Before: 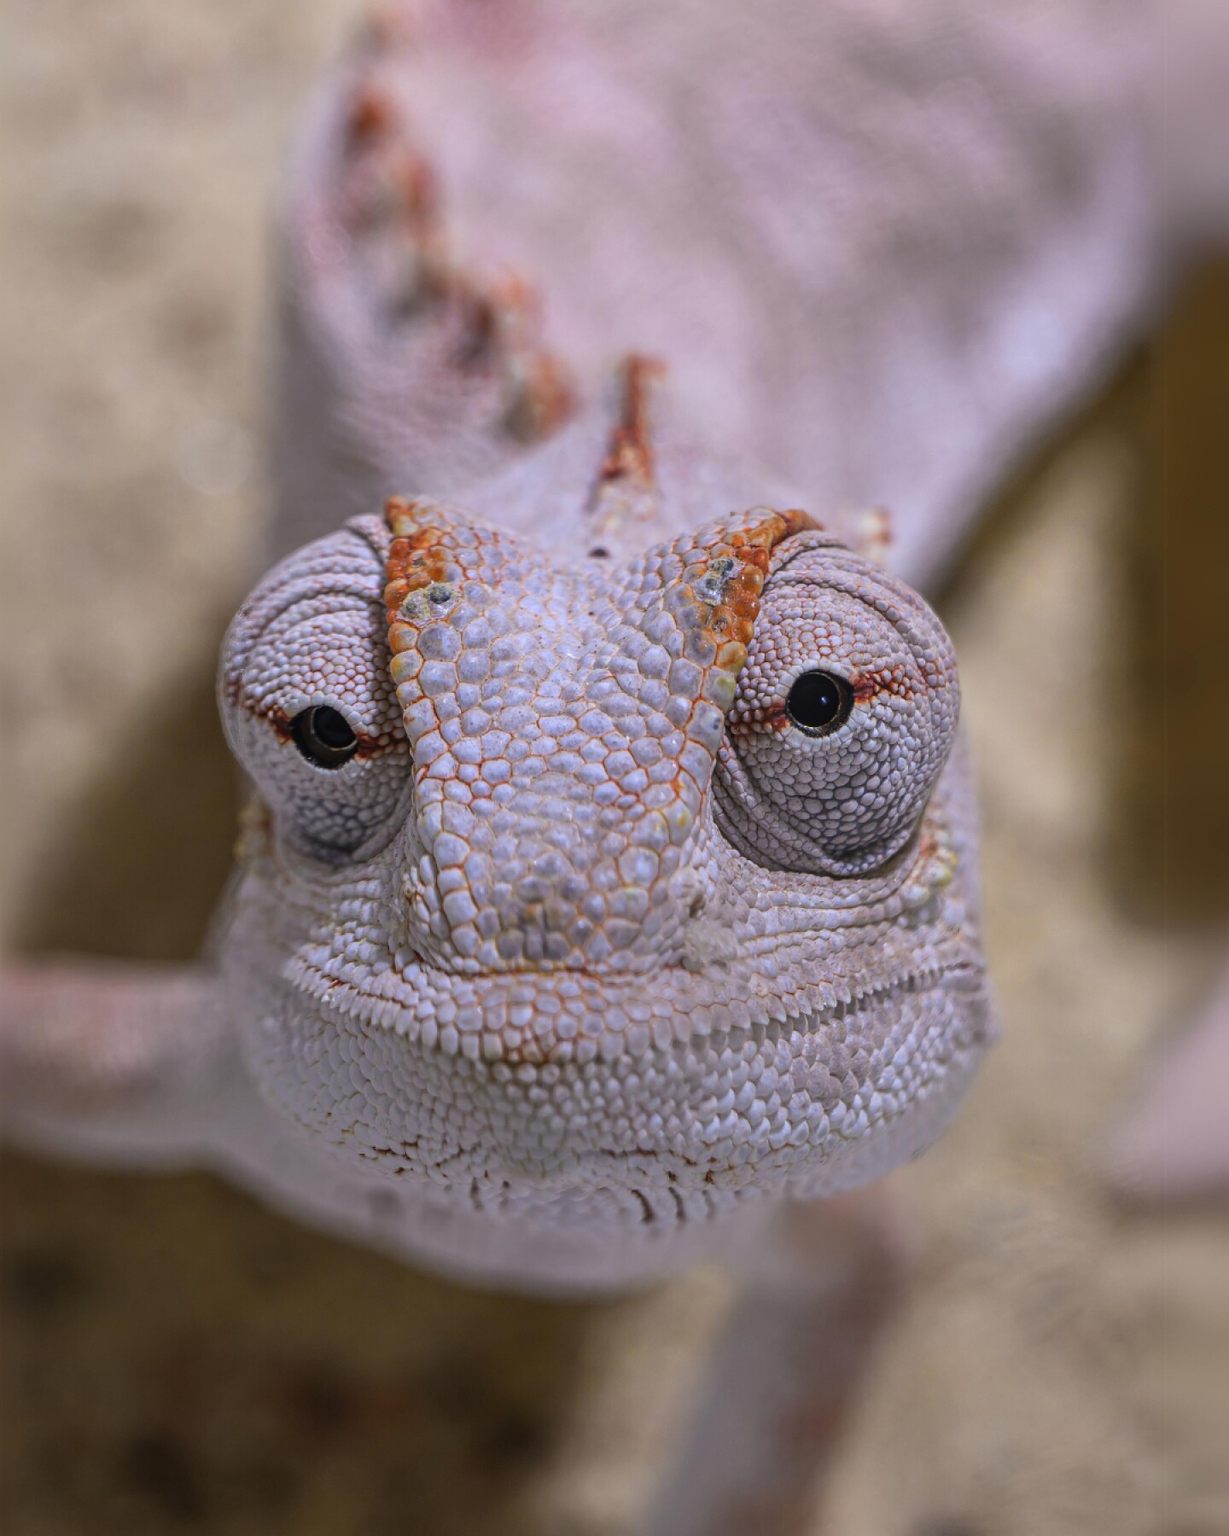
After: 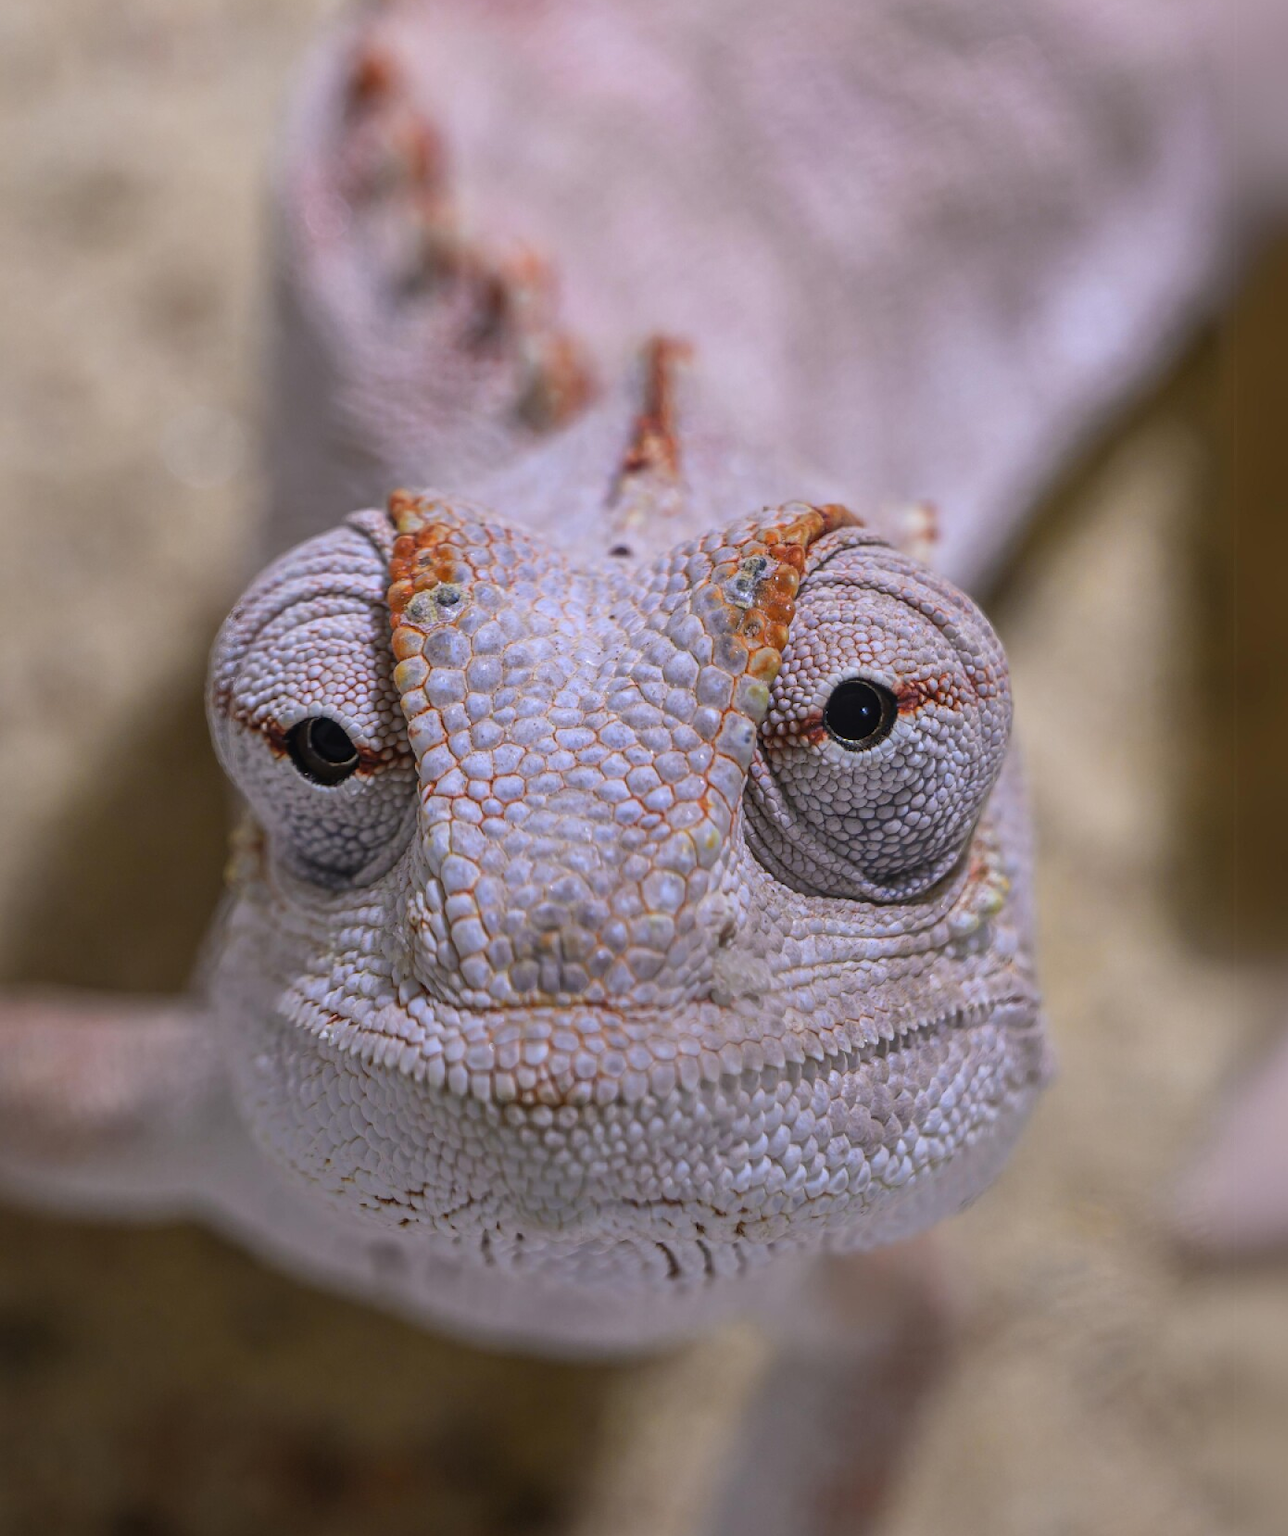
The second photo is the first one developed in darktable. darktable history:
crop: left 2.24%, top 2.957%, right 1.107%, bottom 4.882%
